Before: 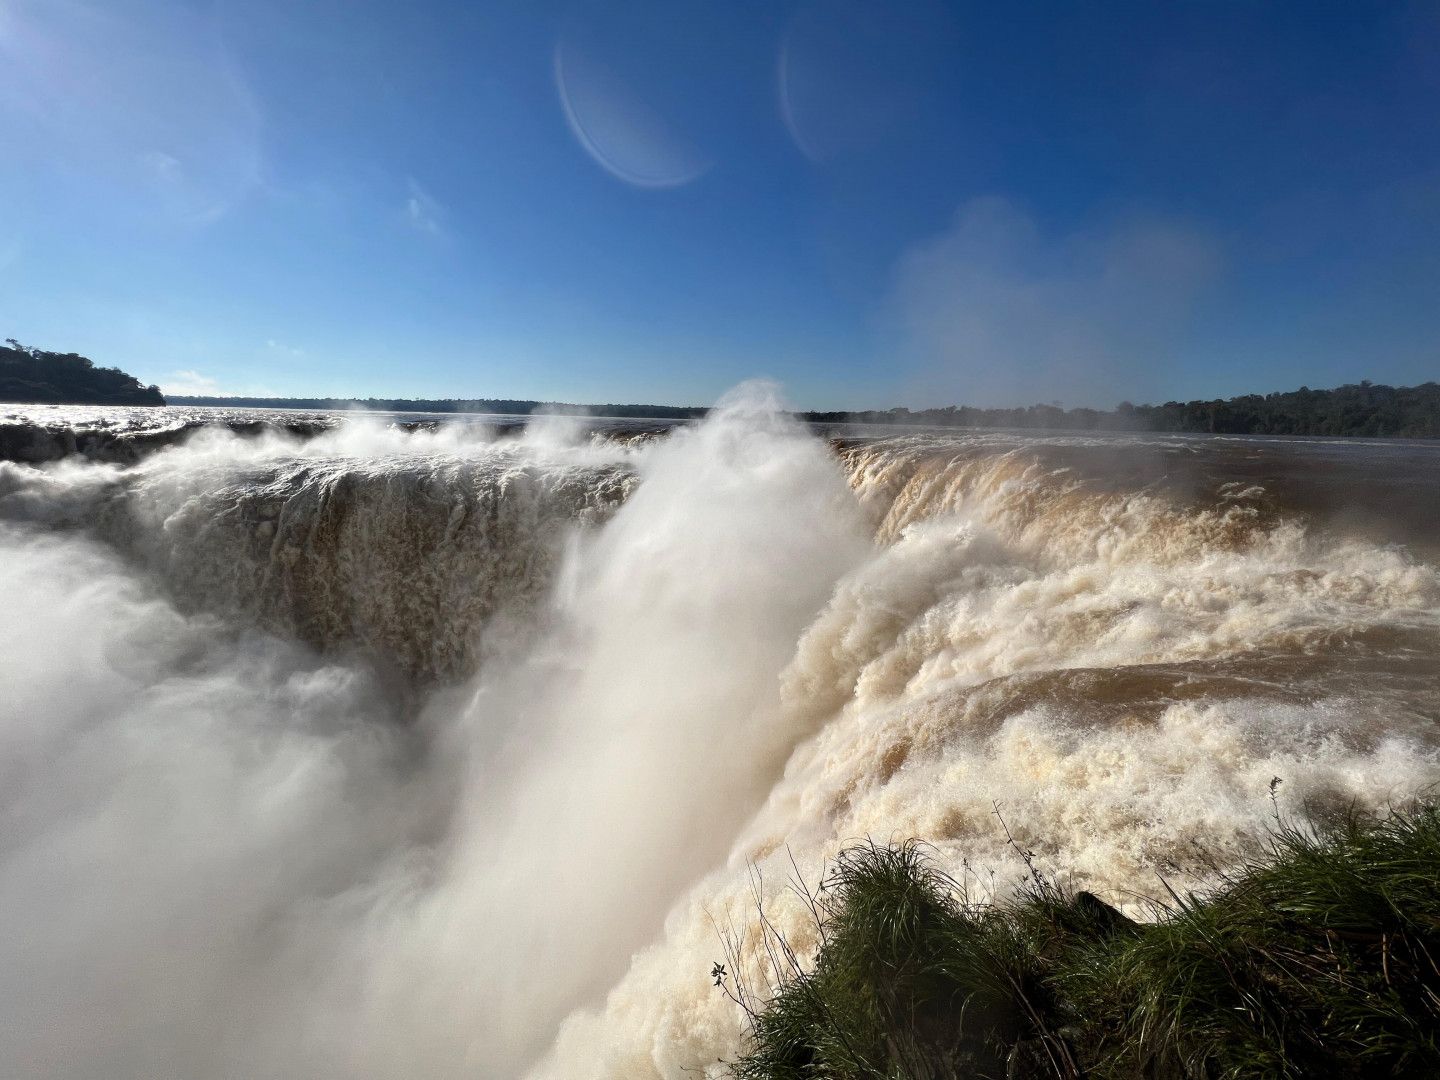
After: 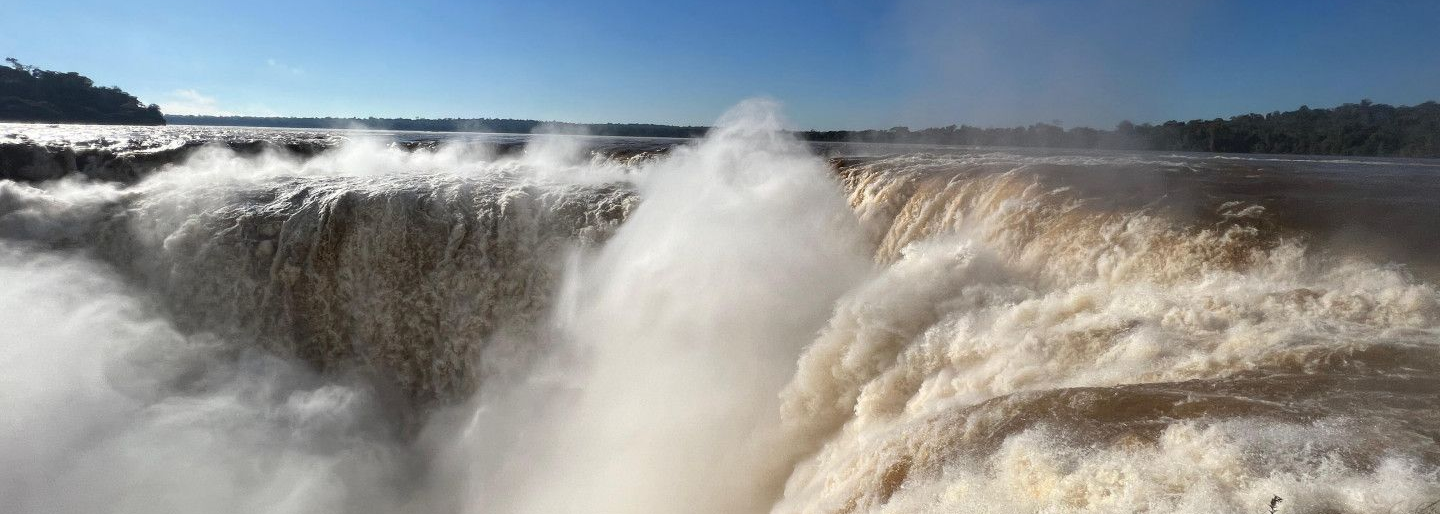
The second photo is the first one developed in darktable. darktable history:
crop and rotate: top 26.058%, bottom 26.288%
